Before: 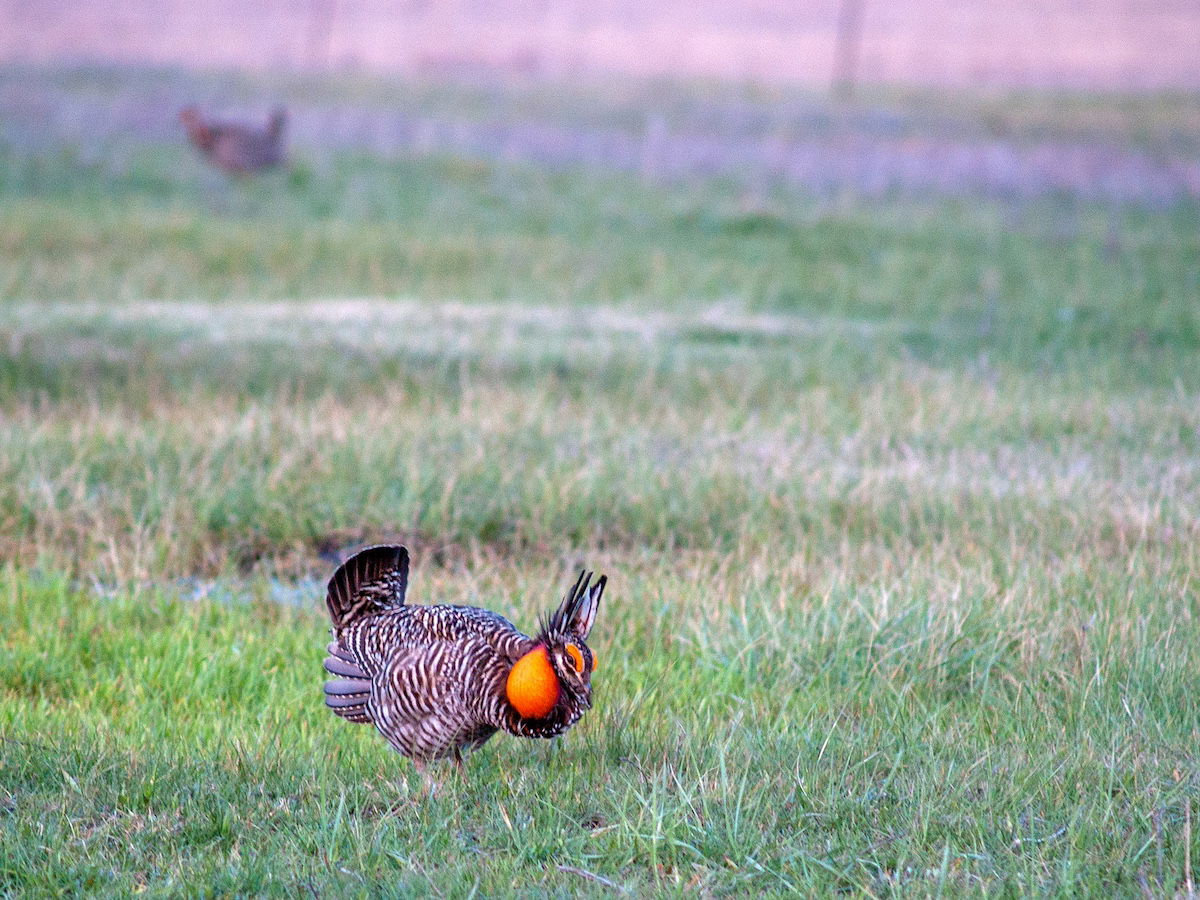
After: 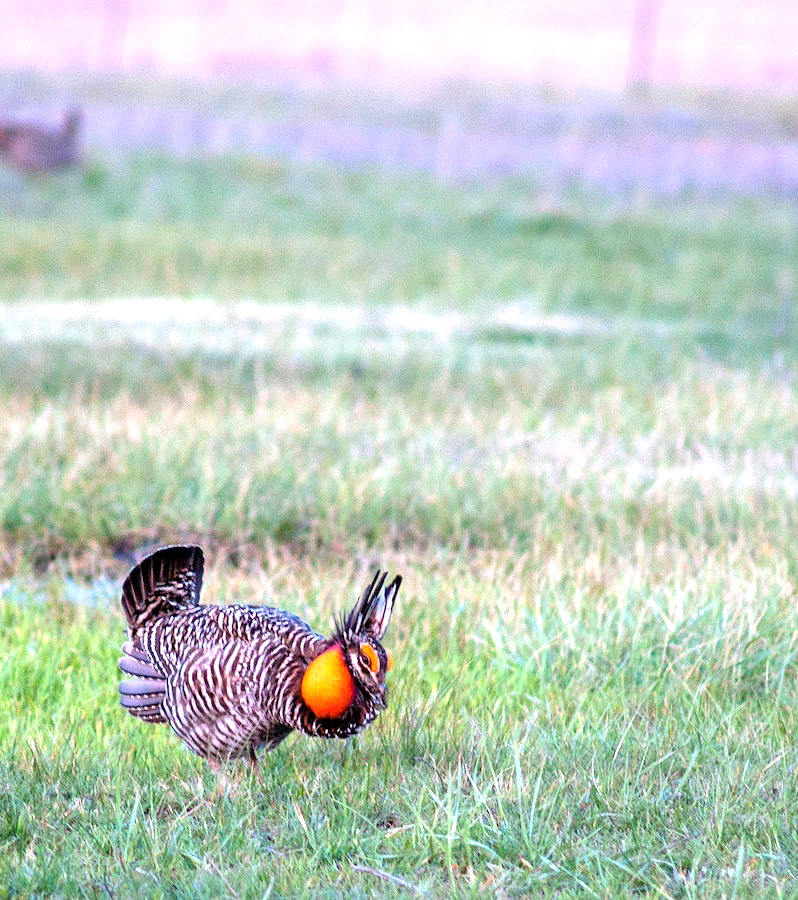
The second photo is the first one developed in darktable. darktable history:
tone equalizer: -8 EV -0.733 EV, -7 EV -0.712 EV, -6 EV -0.572 EV, -5 EV -0.373 EV, -3 EV 0.395 EV, -2 EV 0.6 EV, -1 EV 0.694 EV, +0 EV 0.735 EV
crop: left 17.122%, right 16.328%
